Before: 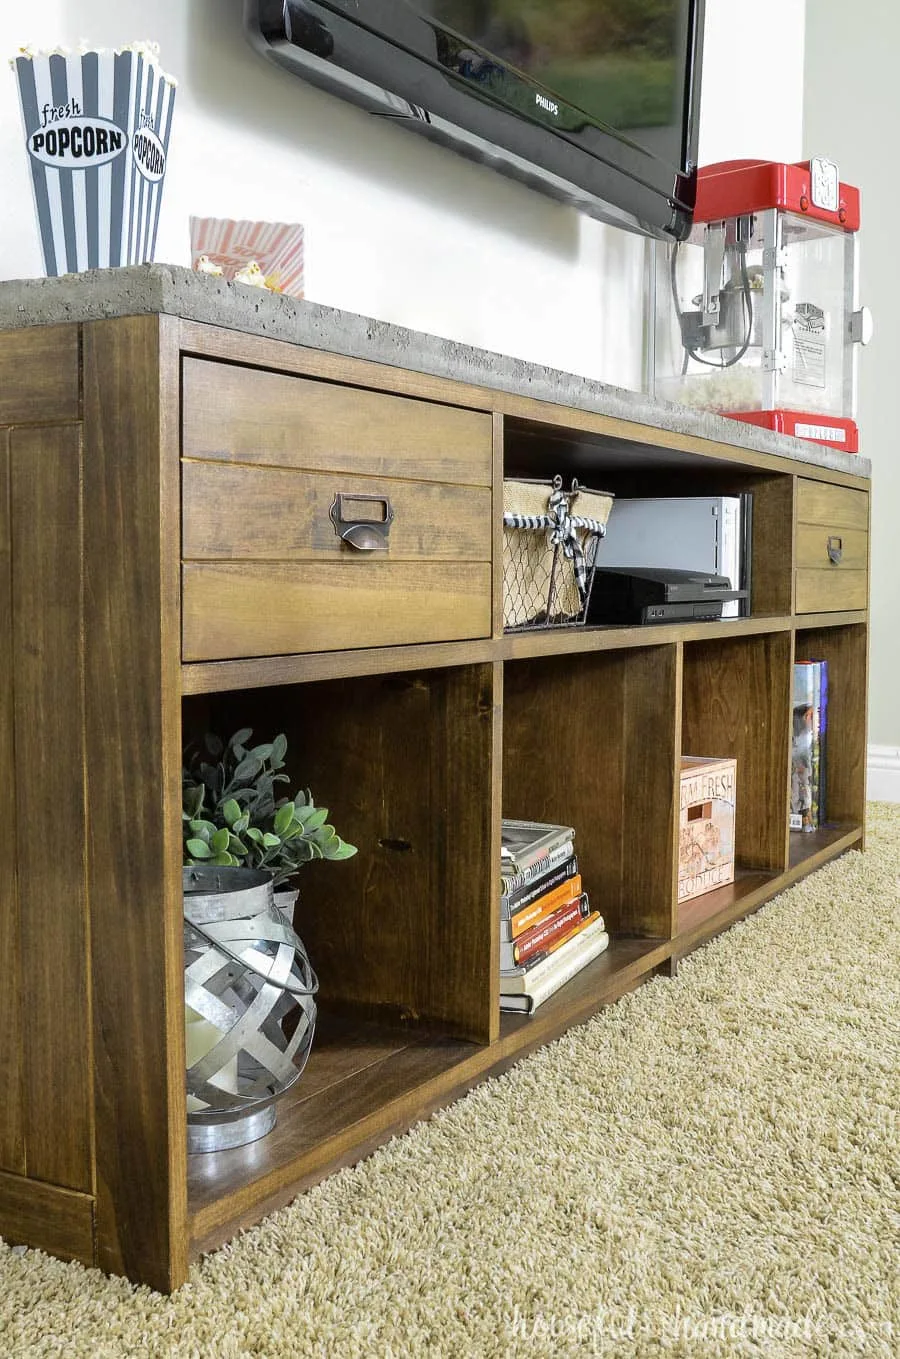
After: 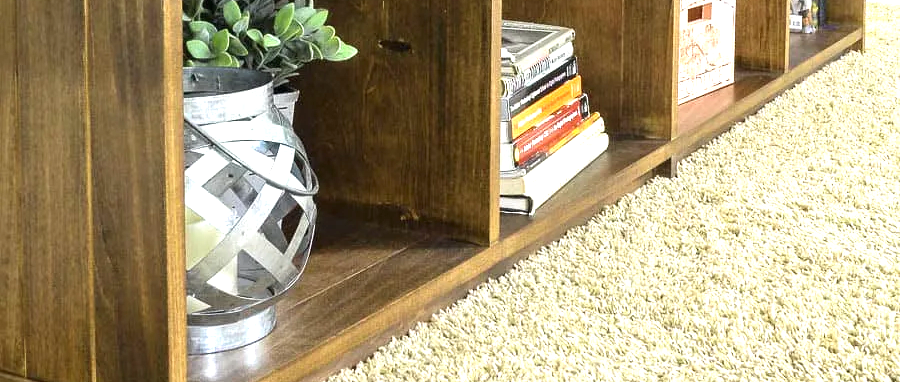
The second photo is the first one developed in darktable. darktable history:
crop and rotate: top 58.83%, bottom 13.04%
exposure: black level correction 0, exposure 1 EV, compensate highlight preservation false
